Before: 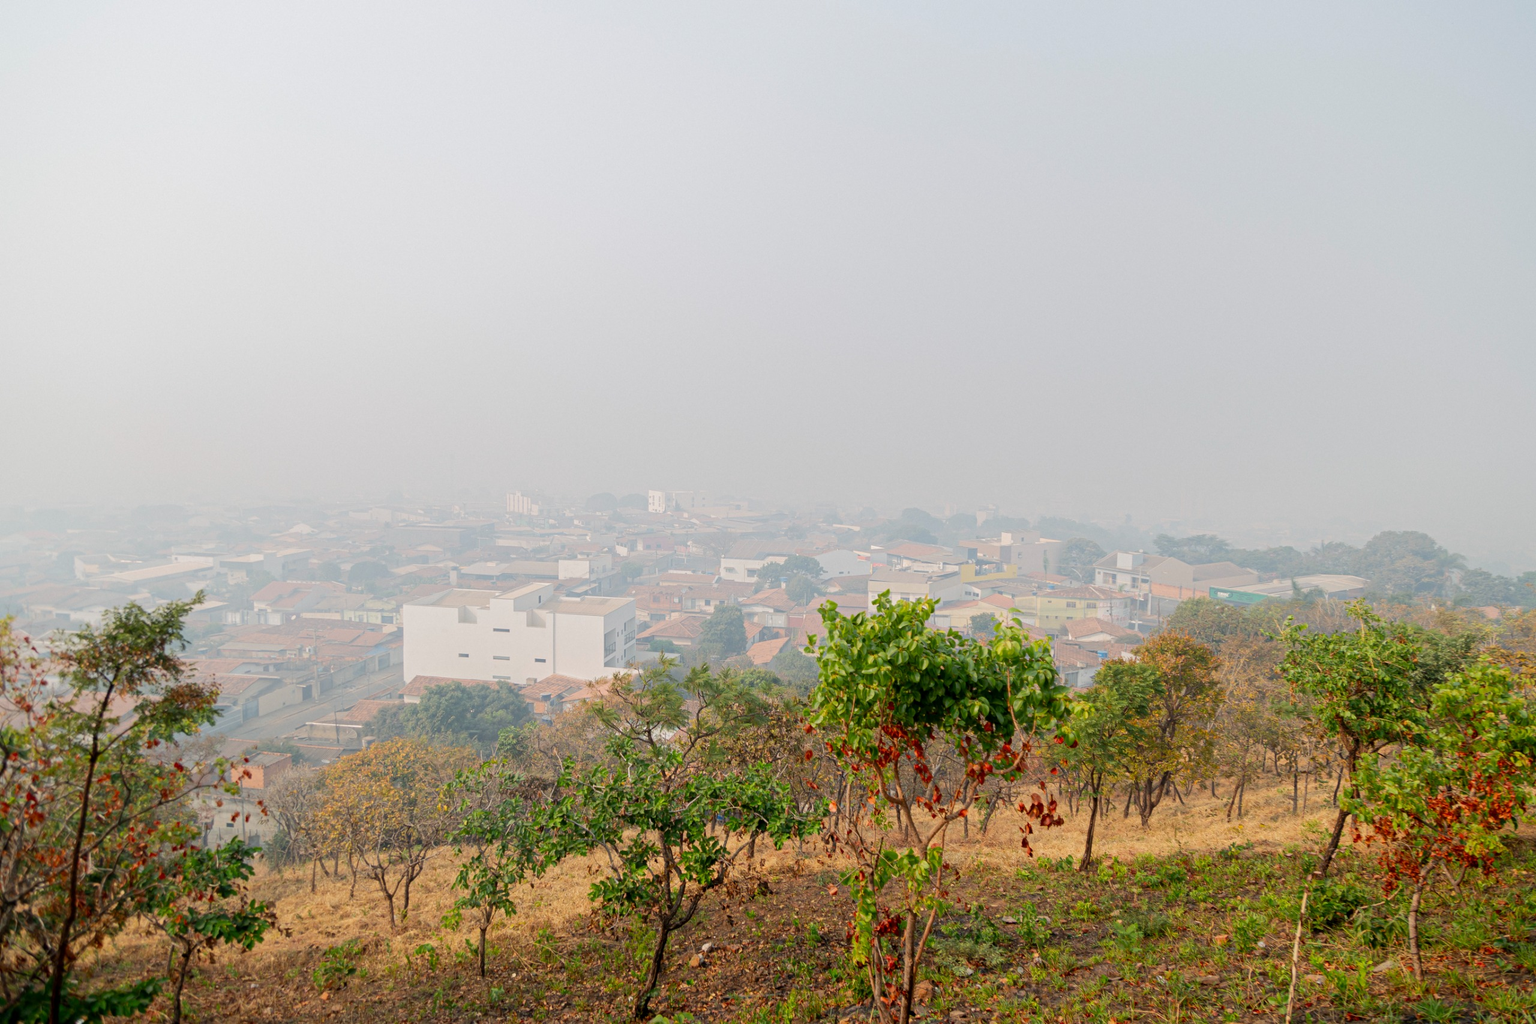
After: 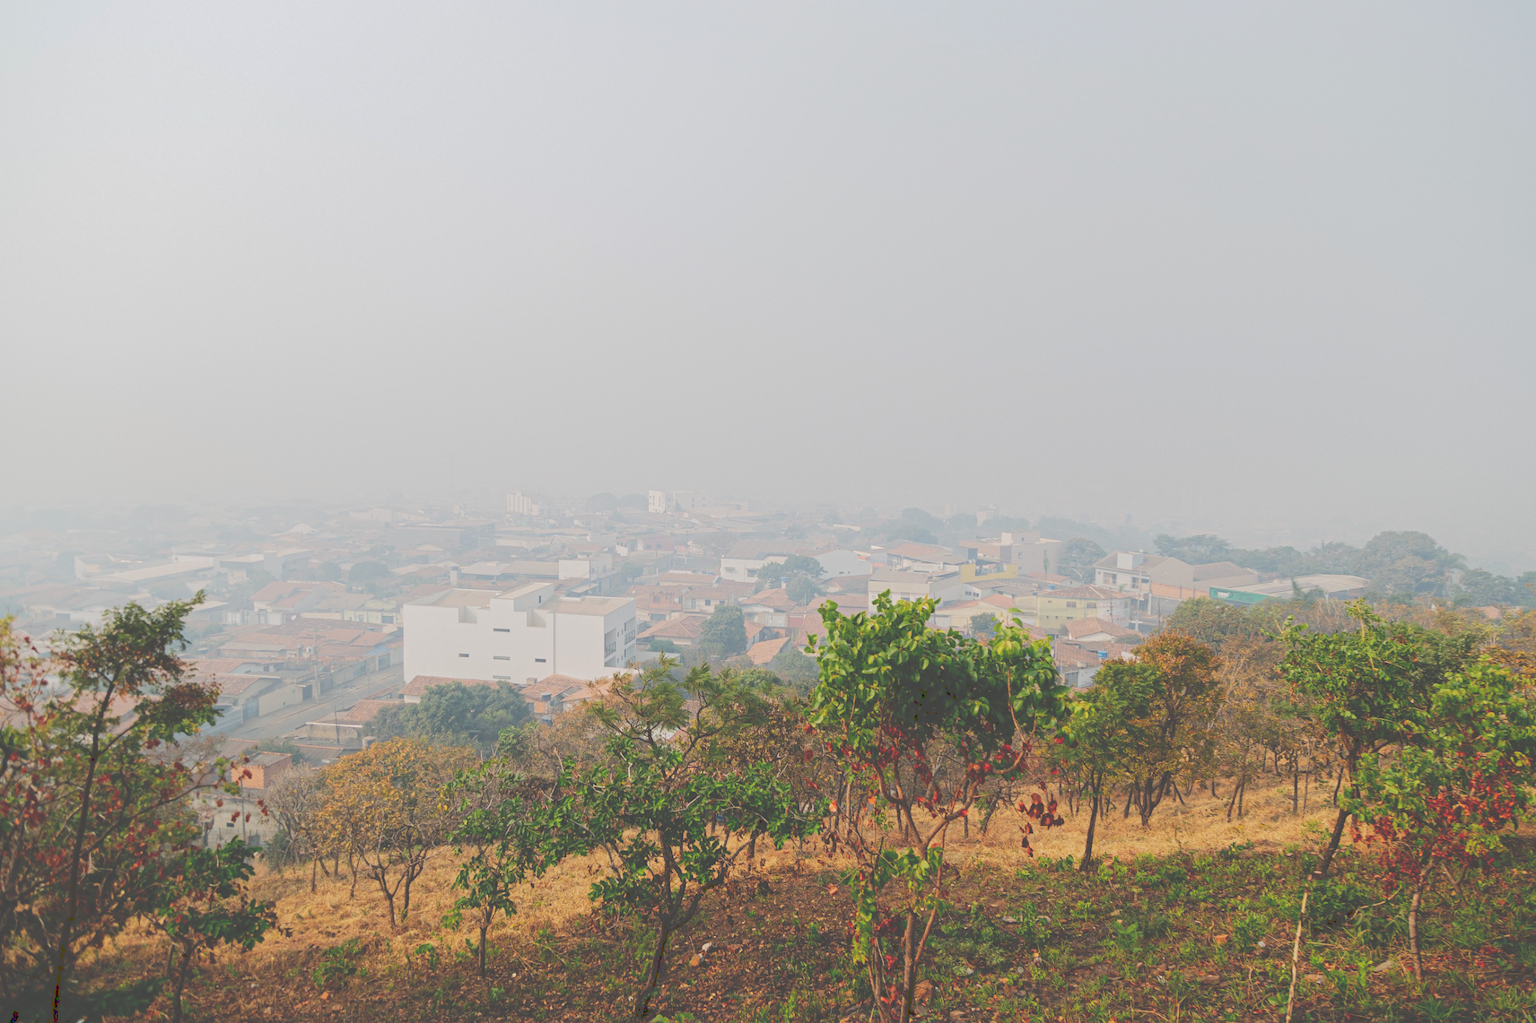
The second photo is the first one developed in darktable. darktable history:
tone curve: curves: ch0 [(0, 0) (0.003, 0.284) (0.011, 0.284) (0.025, 0.288) (0.044, 0.29) (0.069, 0.292) (0.1, 0.296) (0.136, 0.298) (0.177, 0.305) (0.224, 0.312) (0.277, 0.327) (0.335, 0.362) (0.399, 0.407) (0.468, 0.464) (0.543, 0.537) (0.623, 0.62) (0.709, 0.71) (0.801, 0.79) (0.898, 0.862) (1, 1)], preserve colors none
